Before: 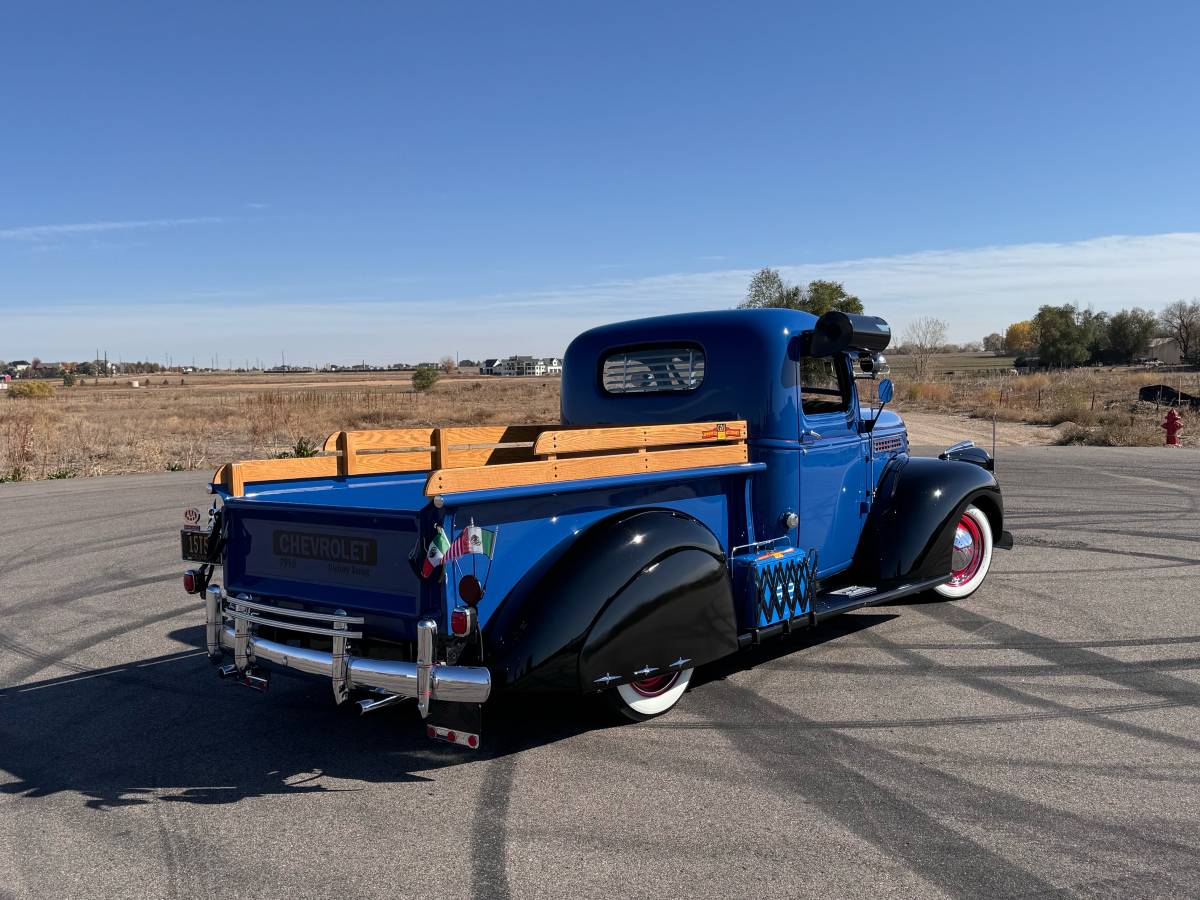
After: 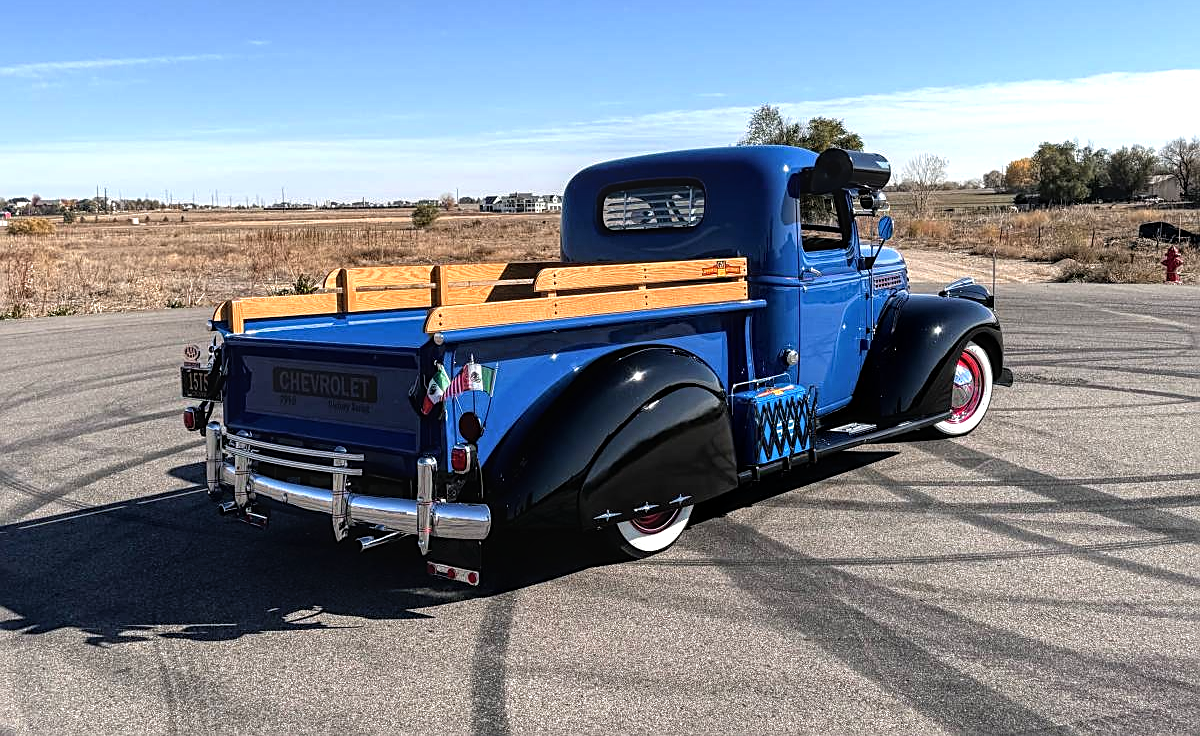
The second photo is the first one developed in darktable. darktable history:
crop and rotate: top 18.166%
sharpen: on, module defaults
tone equalizer: -8 EV -0.738 EV, -7 EV -0.708 EV, -6 EV -0.629 EV, -5 EV -0.38 EV, -3 EV 0.365 EV, -2 EV 0.6 EV, -1 EV 0.697 EV, +0 EV 0.754 EV
local contrast: highlights 53%, shadows 52%, detail 130%, midtone range 0.446
color zones: curves: ch2 [(0, 0.5) (0.143, 0.5) (0.286, 0.416) (0.429, 0.5) (0.571, 0.5) (0.714, 0.5) (0.857, 0.5) (1, 0.5)]
